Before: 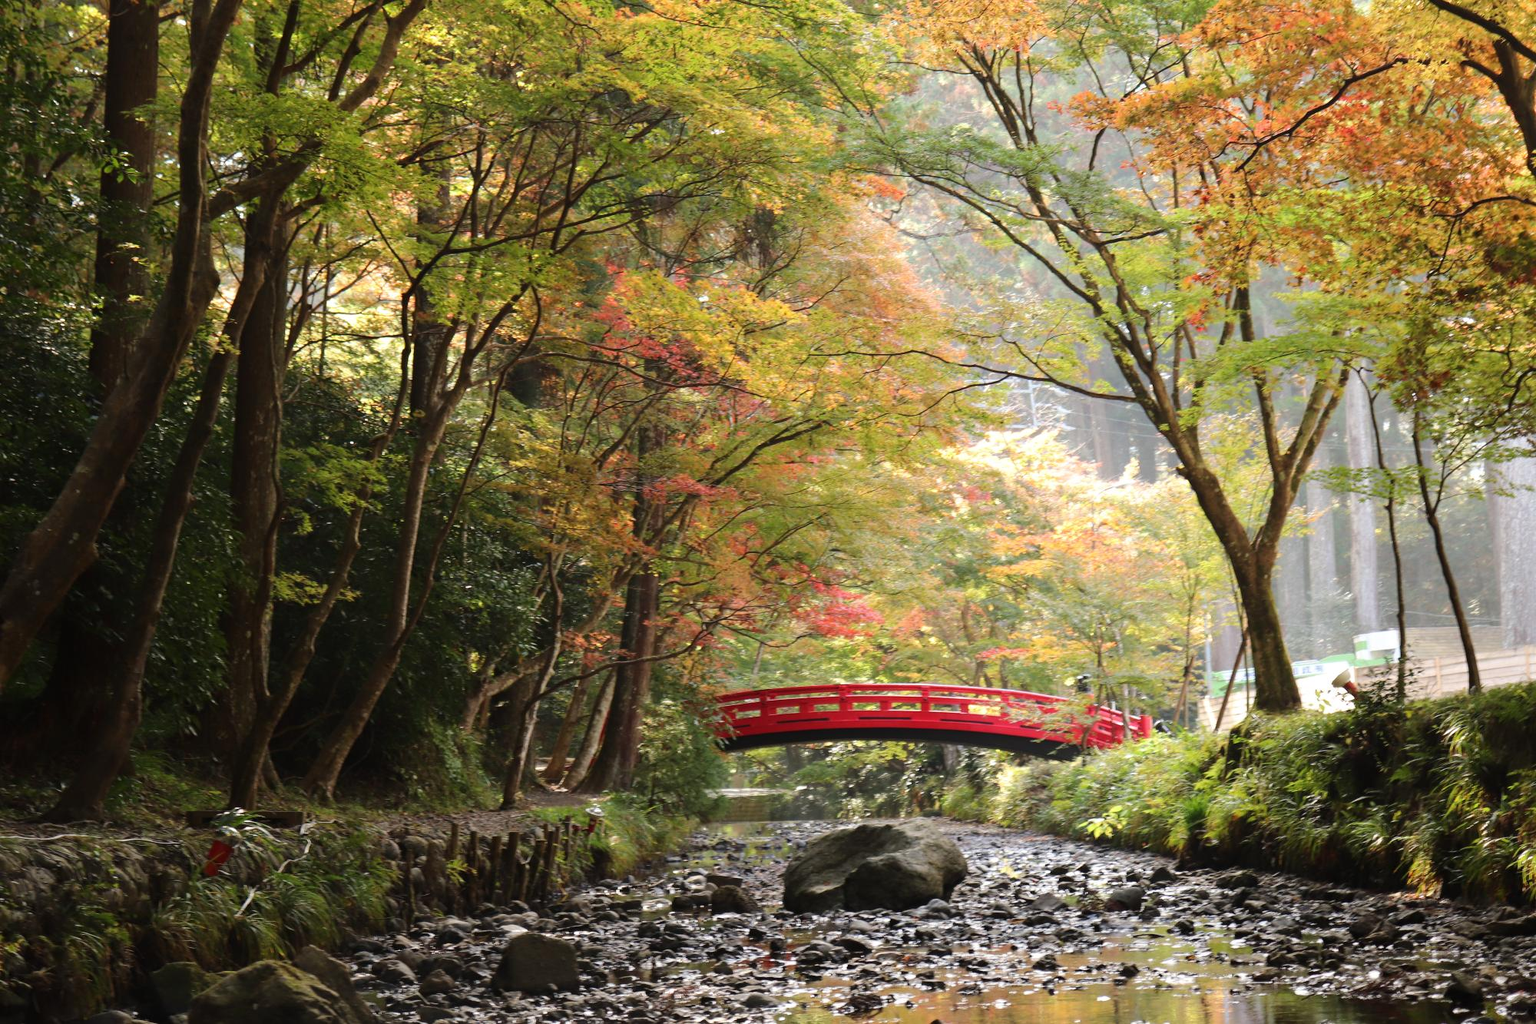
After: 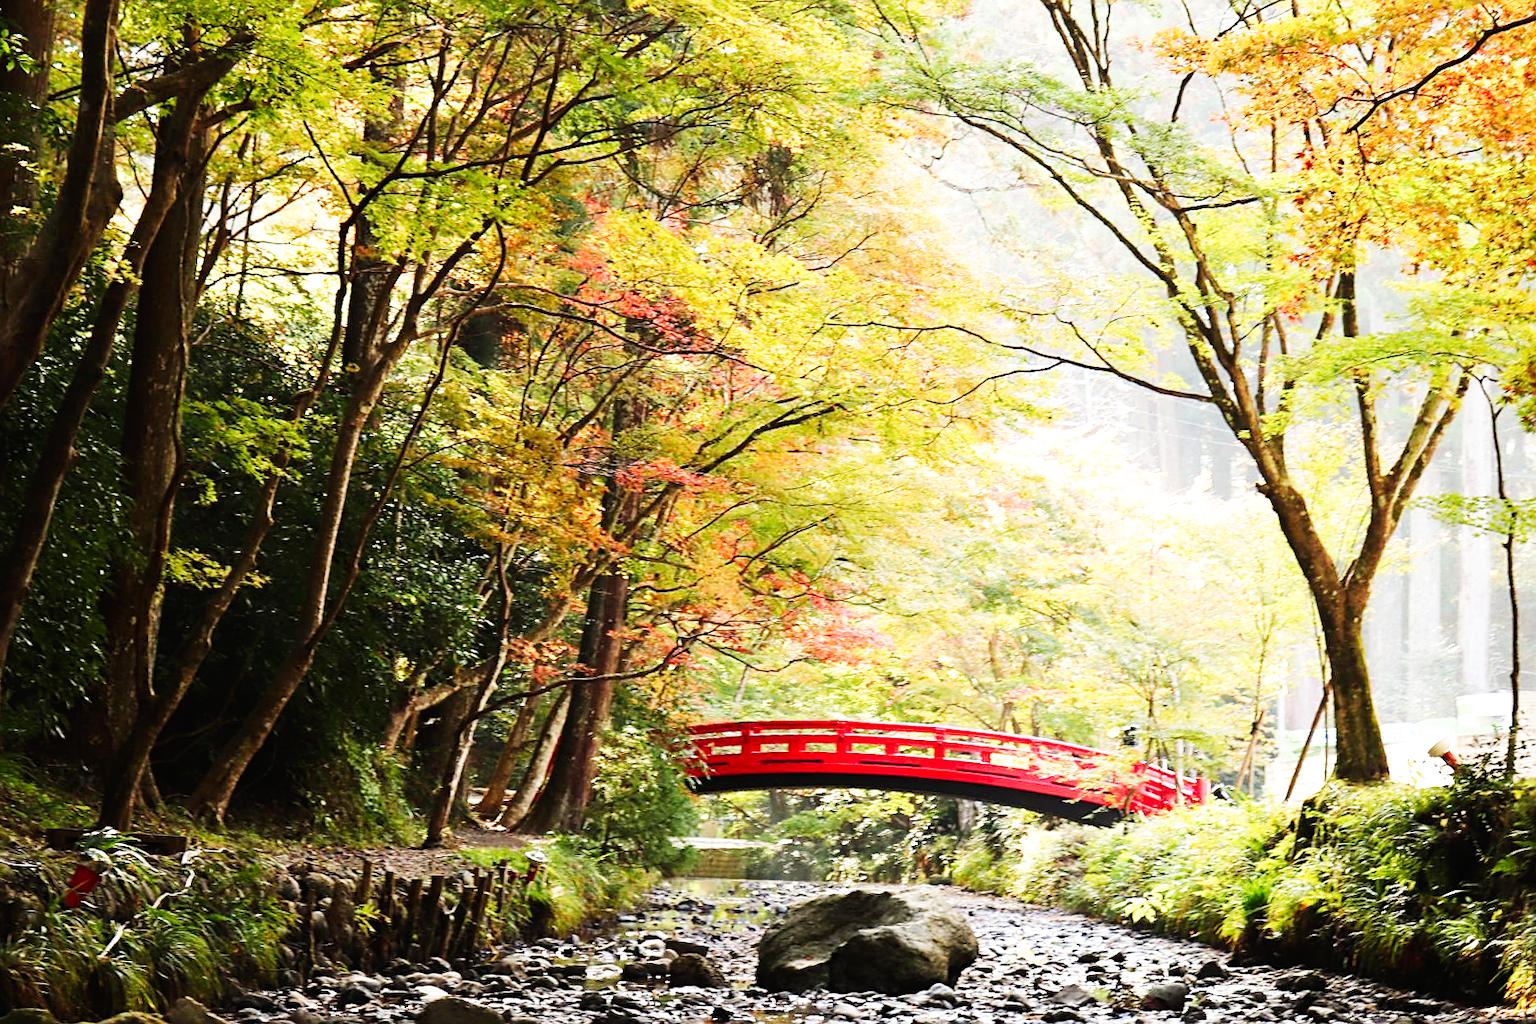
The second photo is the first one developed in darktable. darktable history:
sharpen: on, module defaults
base curve: curves: ch0 [(0, 0) (0.007, 0.004) (0.027, 0.03) (0.046, 0.07) (0.207, 0.54) (0.442, 0.872) (0.673, 0.972) (1, 1)], preserve colors none
crop and rotate: angle -3.22°, left 5.141%, top 5.165%, right 4.614%, bottom 4.441%
